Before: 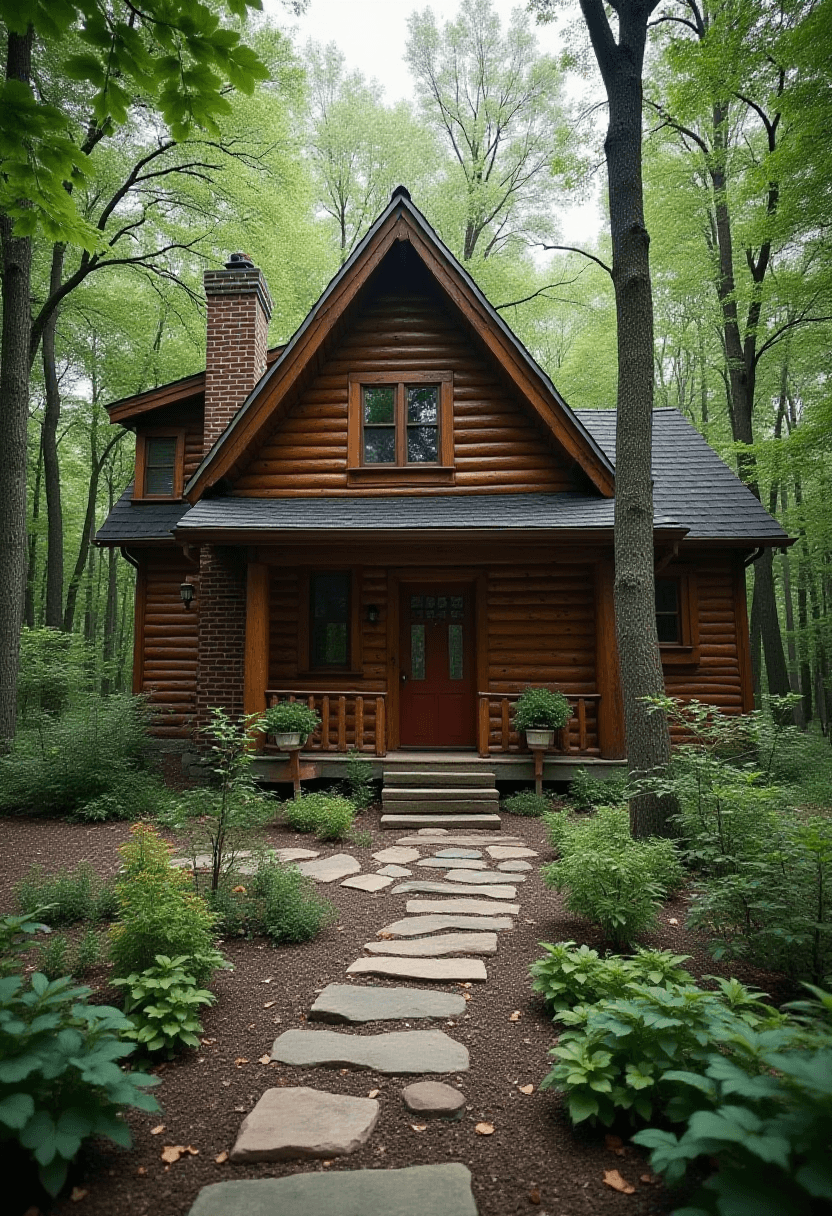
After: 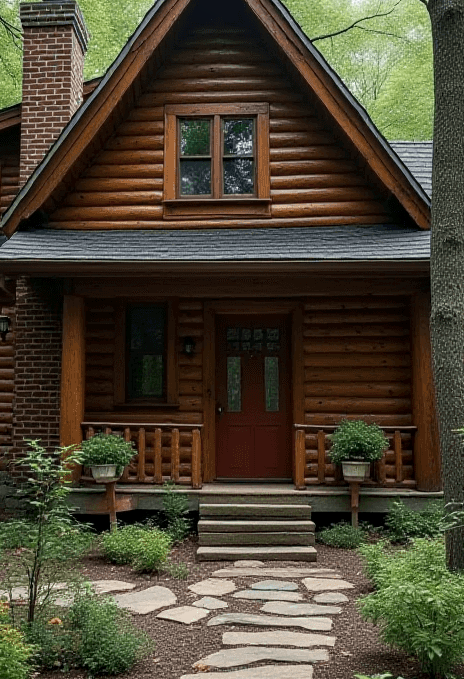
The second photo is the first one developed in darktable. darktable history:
crop and rotate: left 22.13%, top 22.054%, right 22.026%, bottom 22.102%
local contrast: on, module defaults
